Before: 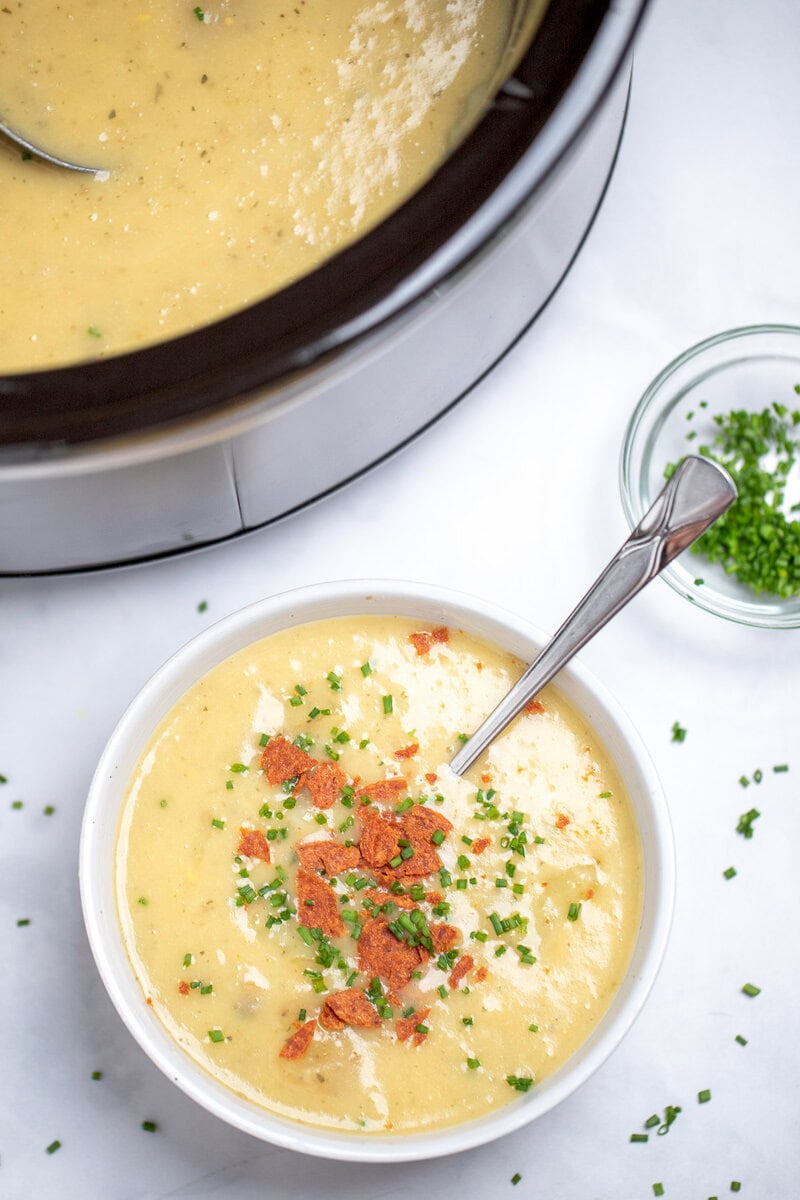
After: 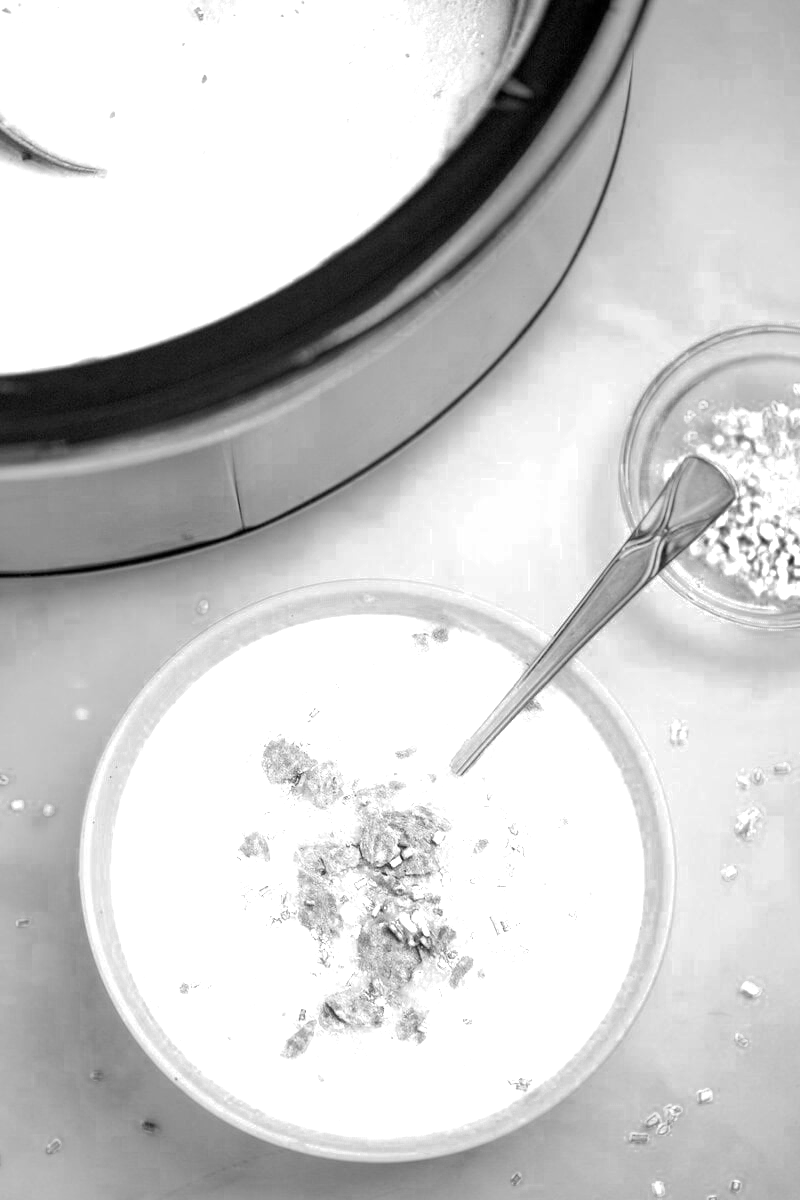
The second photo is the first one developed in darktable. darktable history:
base curve: curves: ch0 [(0, 0) (0.235, 0.266) (0.503, 0.496) (0.786, 0.72) (1, 1)]
color zones: curves: ch0 [(0, 0.554) (0.146, 0.662) (0.293, 0.86) (0.503, 0.774) (0.637, 0.106) (0.74, 0.072) (0.866, 0.488) (0.998, 0.569)]; ch1 [(0, 0) (0.143, 0) (0.286, 0) (0.429, 0) (0.571, 0) (0.714, 0) (0.857, 0)]
